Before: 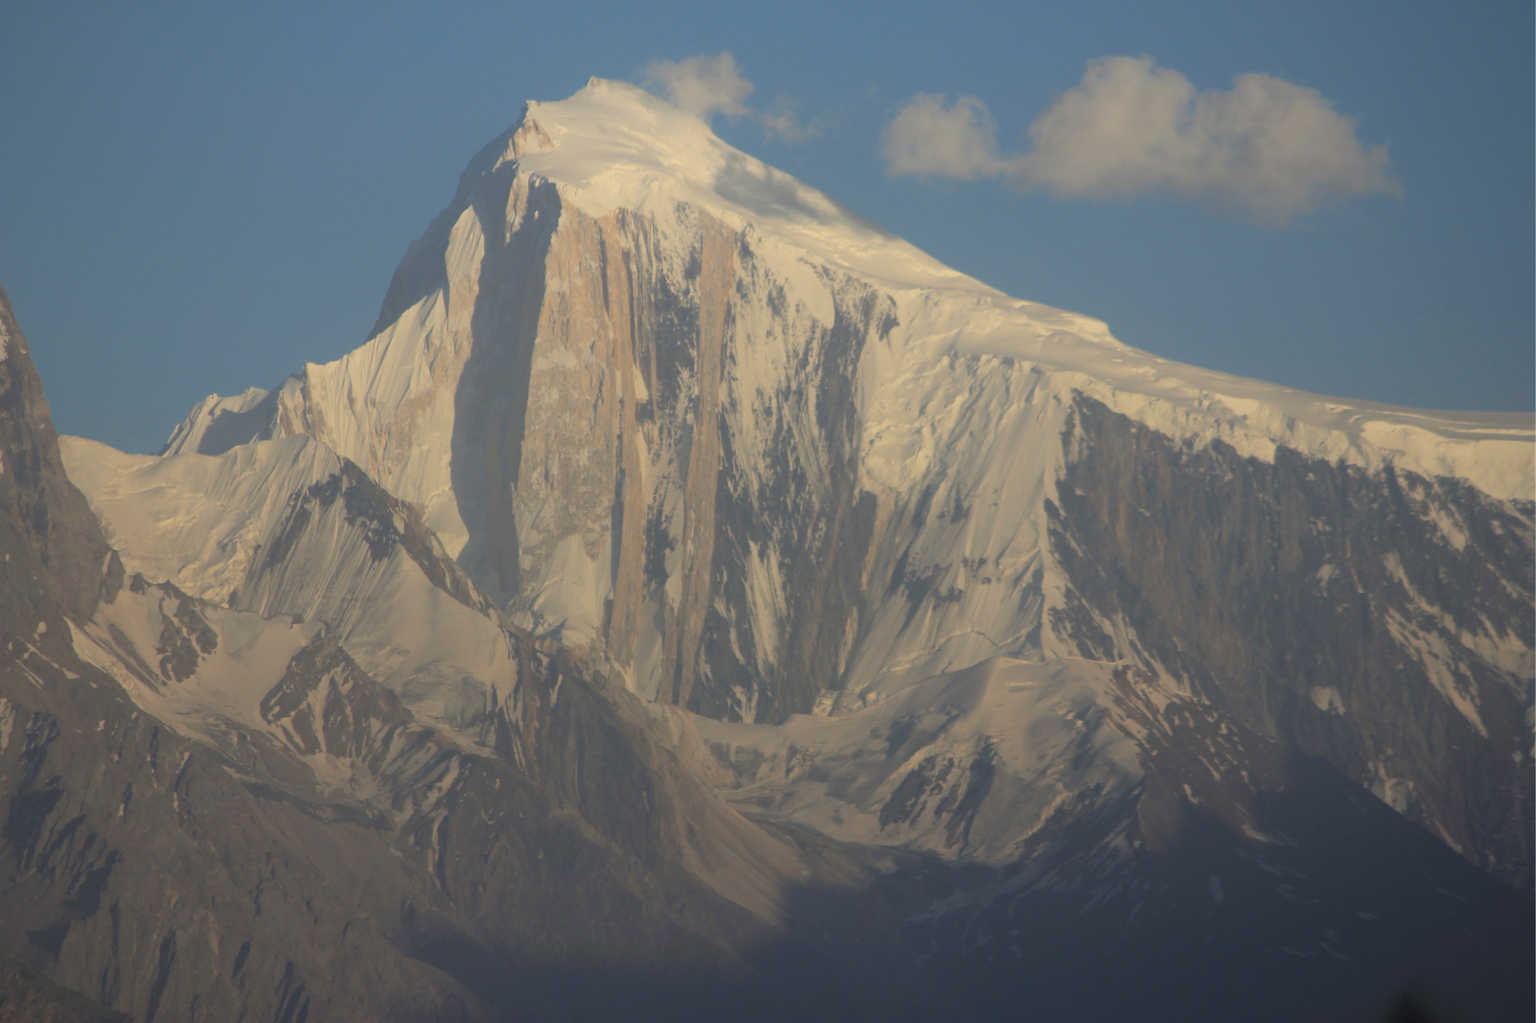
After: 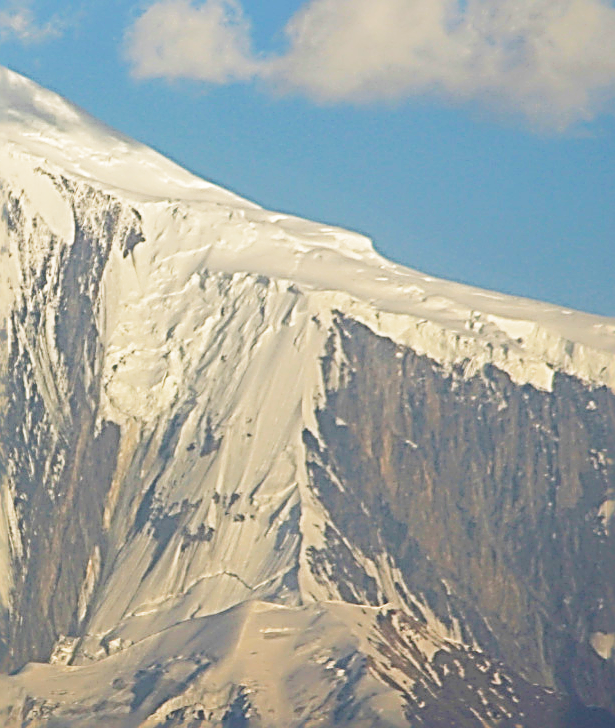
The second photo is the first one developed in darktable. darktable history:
tone equalizer: -8 EV -0.002 EV, -7 EV 0.005 EV, -6 EV -0.009 EV, -5 EV 0.011 EV, -4 EV -0.012 EV, -3 EV 0.007 EV, -2 EV -0.062 EV, -1 EV -0.293 EV, +0 EV -0.582 EV, smoothing diameter 2%, edges refinement/feathering 20, mask exposure compensation -1.57 EV, filter diffusion 5
crop and rotate: left 49.936%, top 10.094%, right 13.136%, bottom 24.256%
sharpen: radius 3.158, amount 1.731
color balance rgb: linear chroma grading › global chroma 10%, perceptual saturation grading › global saturation 30%, global vibrance 10%
shadows and highlights: shadows 32, highlights -32, soften with gaussian
filmic rgb: middle gray luminance 10%, black relative exposure -8.61 EV, white relative exposure 3.3 EV, threshold 6 EV, target black luminance 0%, hardness 5.2, latitude 44.69%, contrast 1.302, highlights saturation mix 5%, shadows ↔ highlights balance 24.64%, add noise in highlights 0, preserve chrominance no, color science v3 (2019), use custom middle-gray values true, iterations of high-quality reconstruction 0, contrast in highlights soft, enable highlight reconstruction true
contrast brightness saturation: saturation -0.05
